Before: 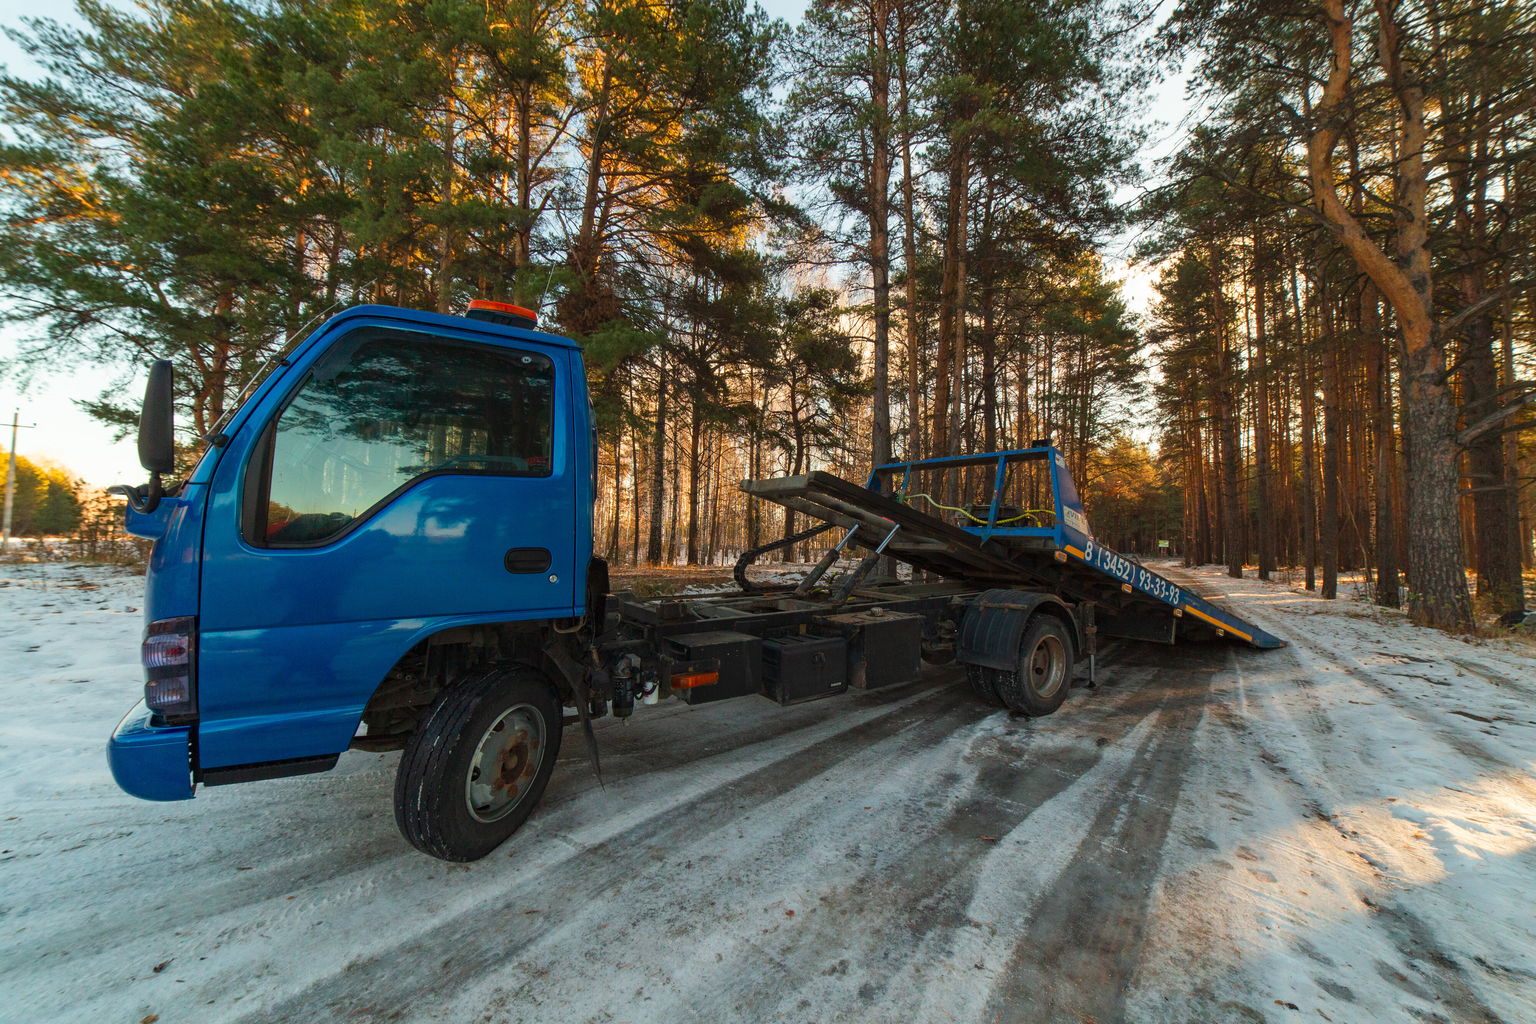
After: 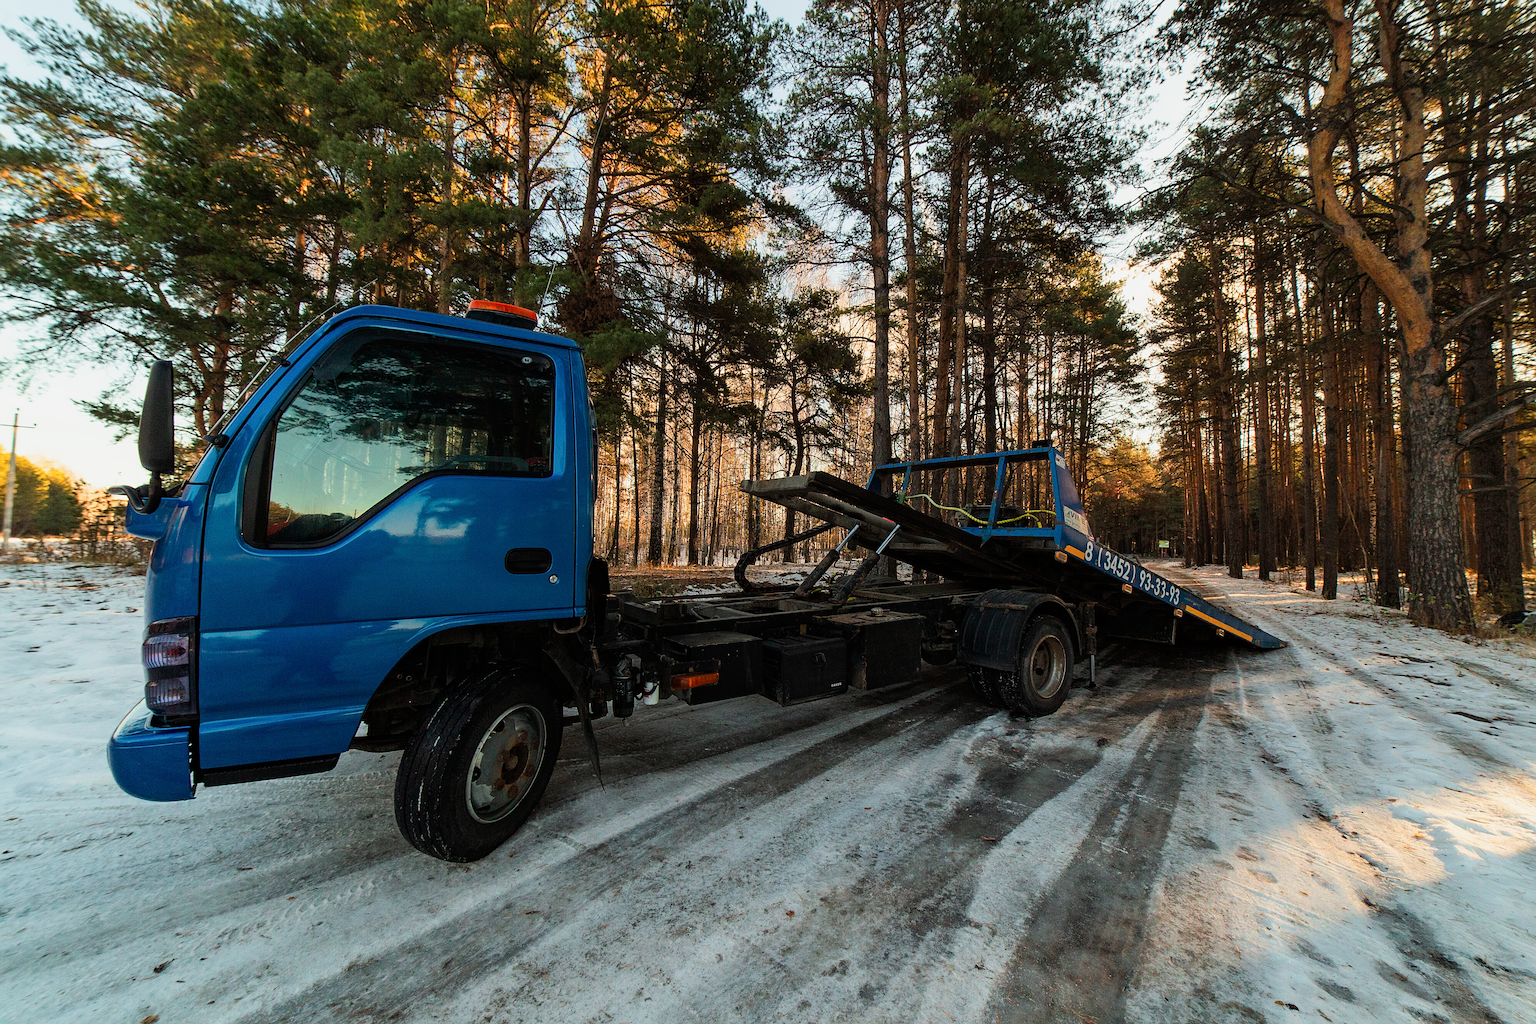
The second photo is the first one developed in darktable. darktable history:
sharpen: on, module defaults
filmic rgb: black relative exposure -8.07 EV, white relative exposure 3 EV, hardness 5.35, contrast 1.25
